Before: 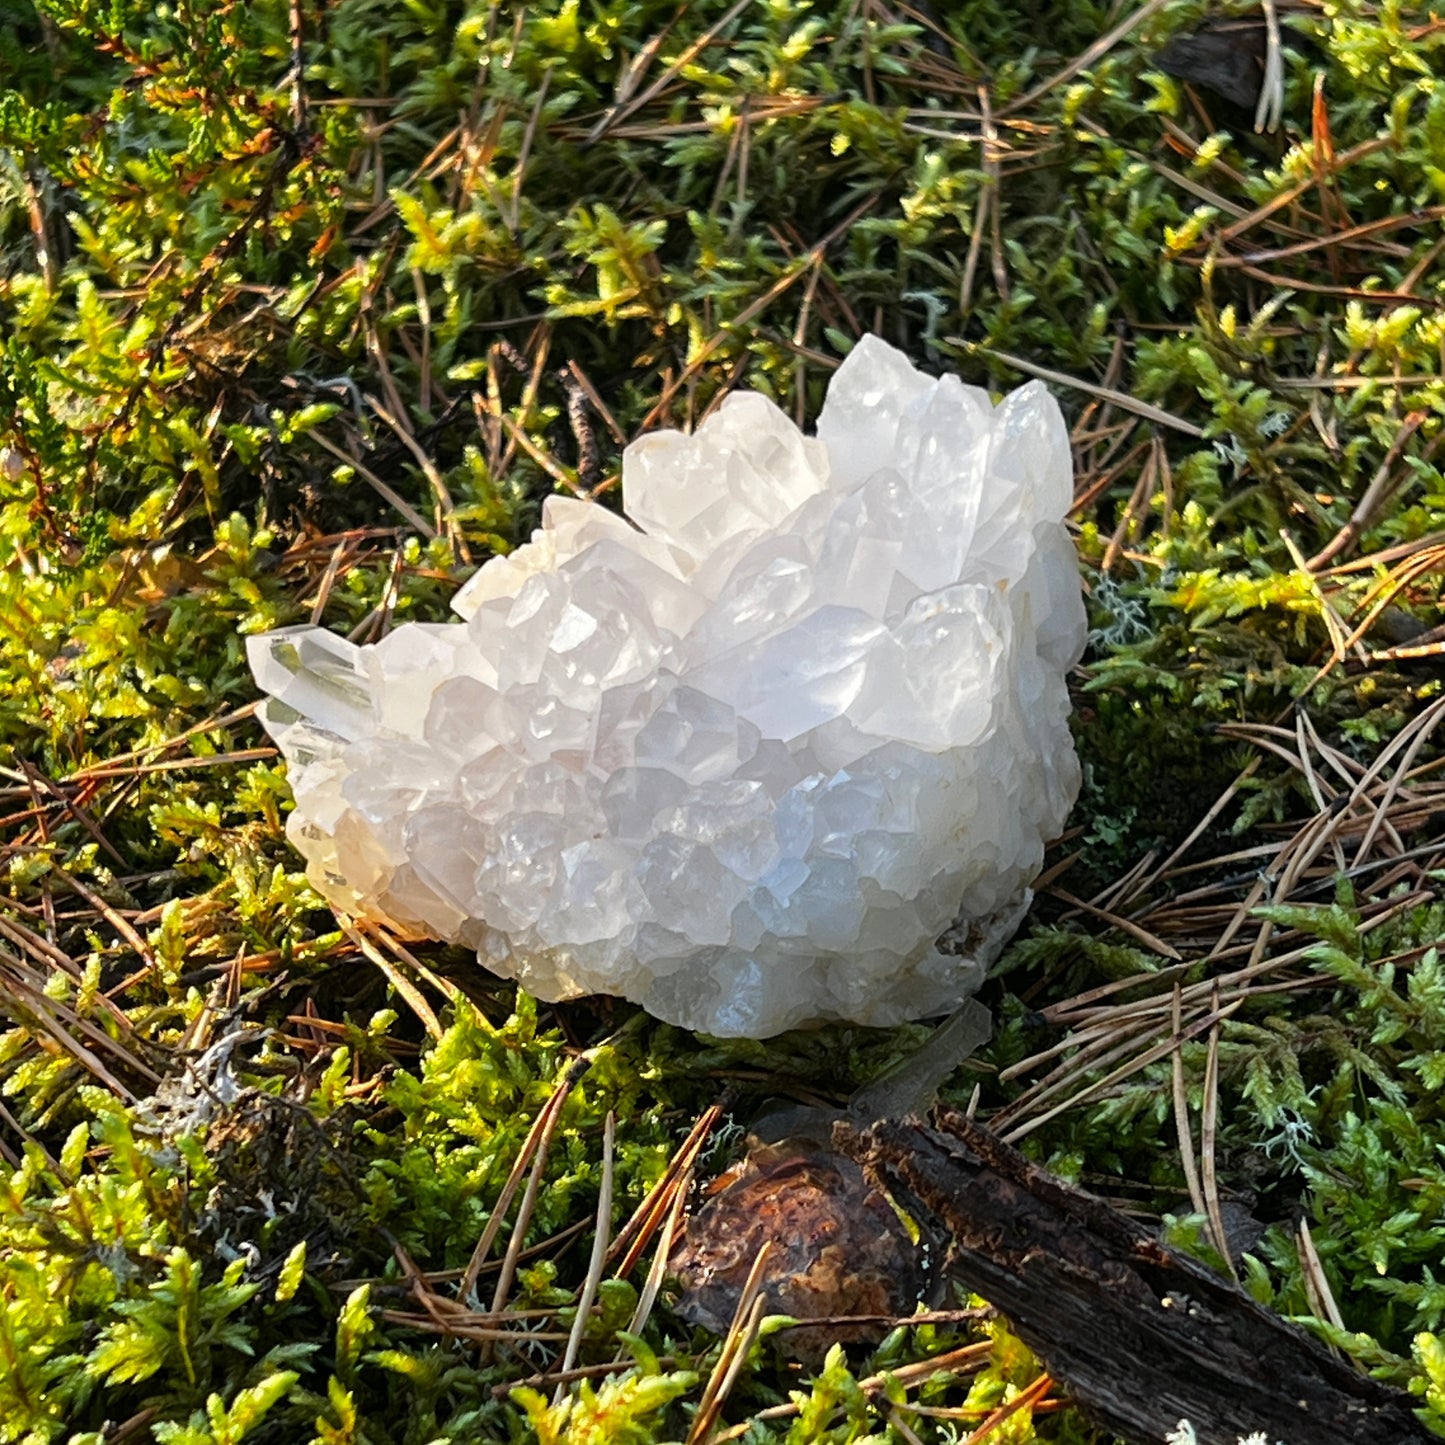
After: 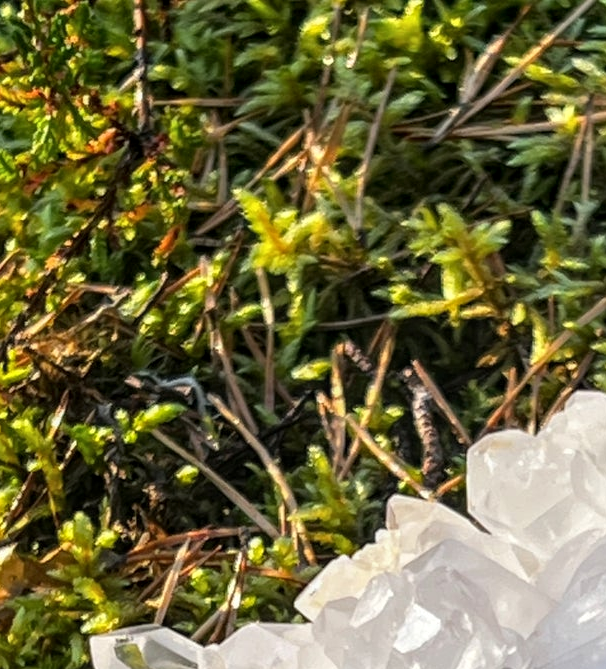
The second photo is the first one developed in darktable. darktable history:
local contrast: on, module defaults
crop and rotate: left 10.817%, top 0.062%, right 47.194%, bottom 53.626%
